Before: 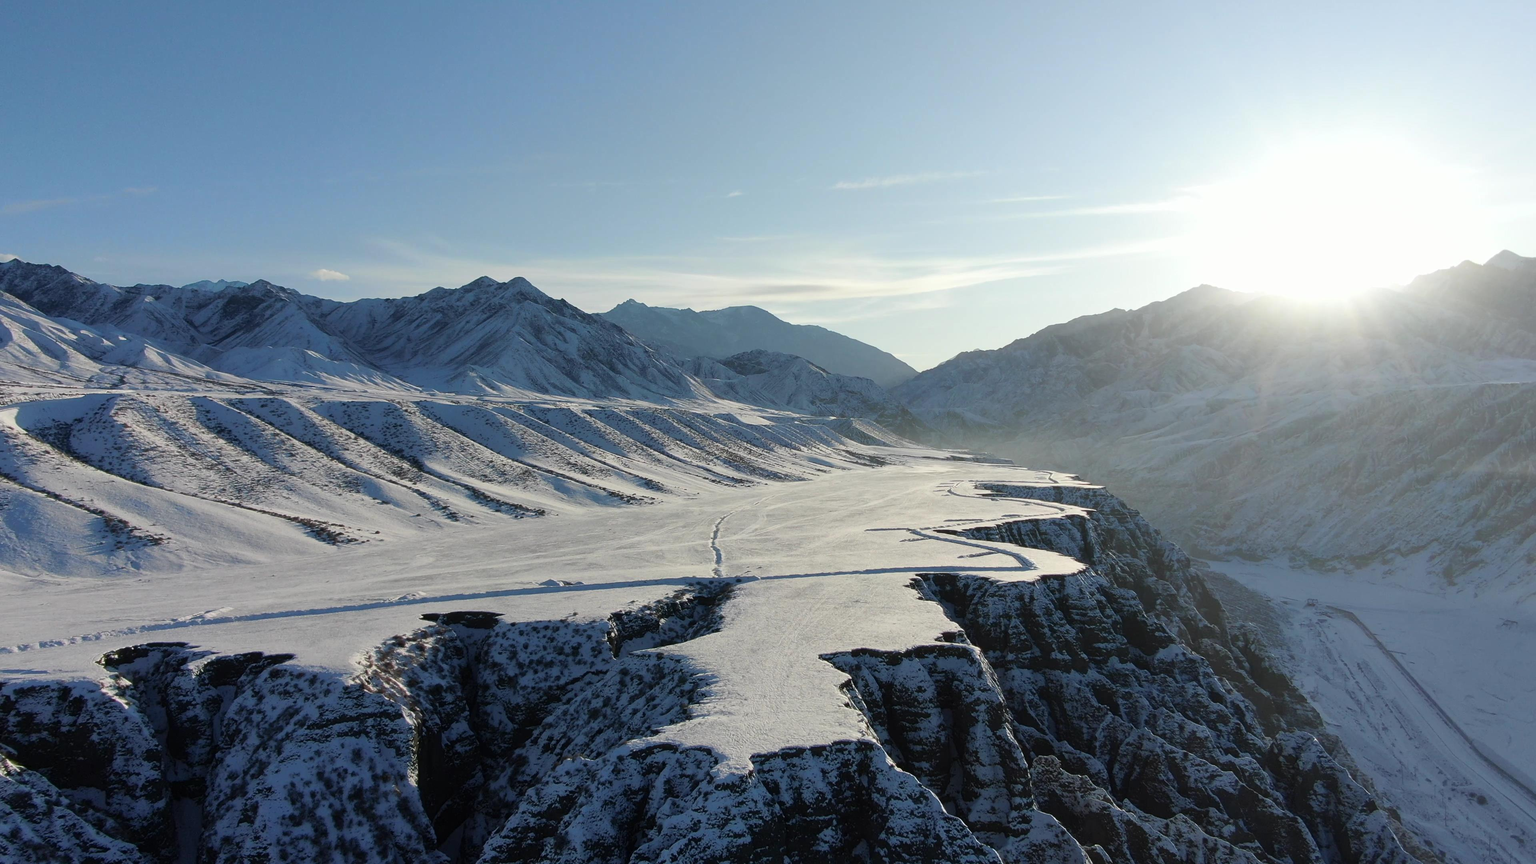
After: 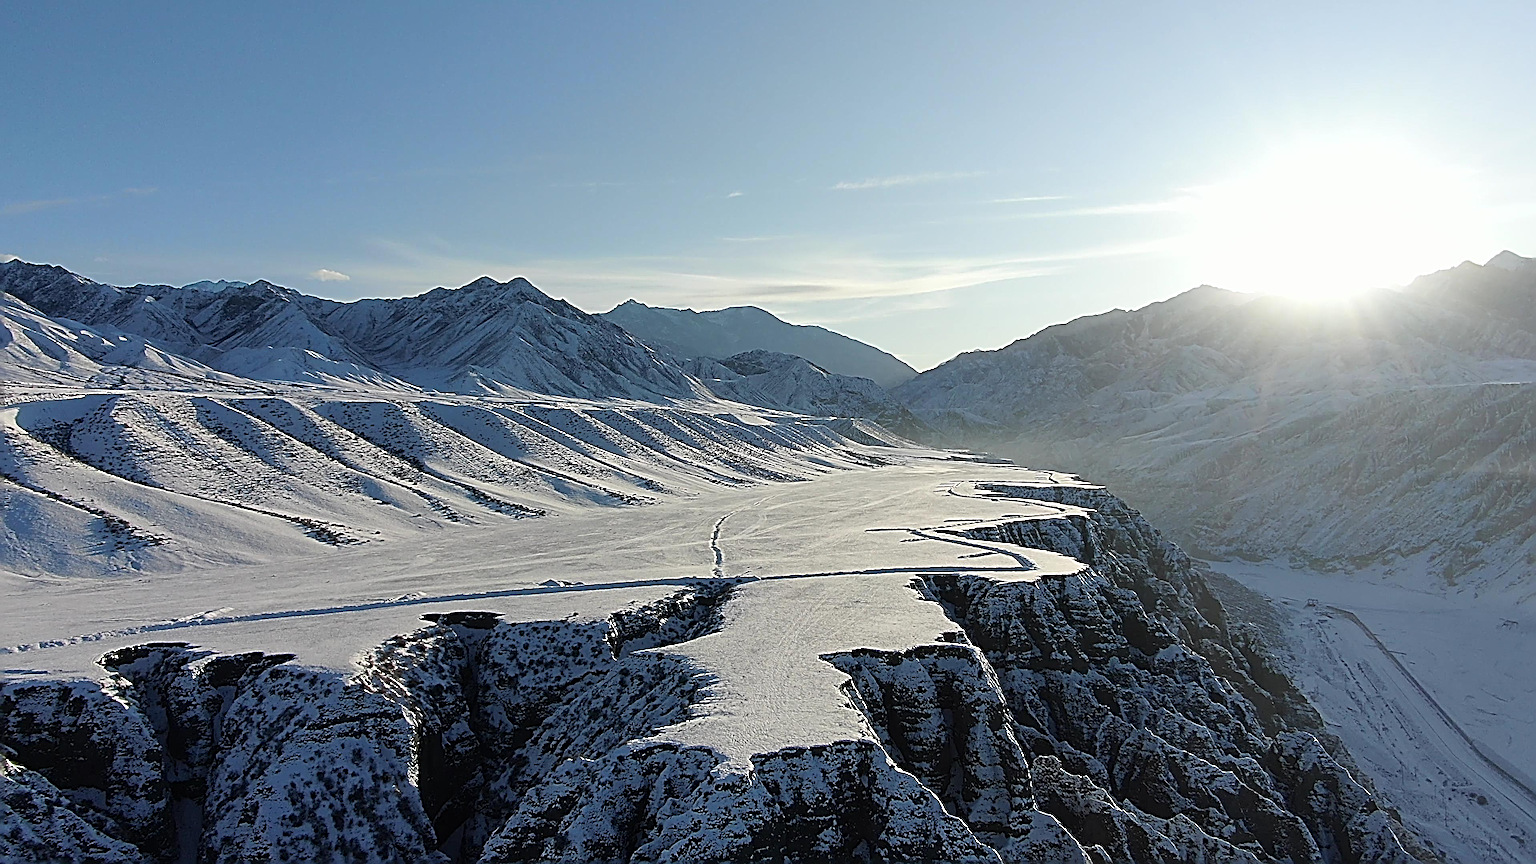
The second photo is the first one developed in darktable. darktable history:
sharpen: radius 4.032, amount 1.999
